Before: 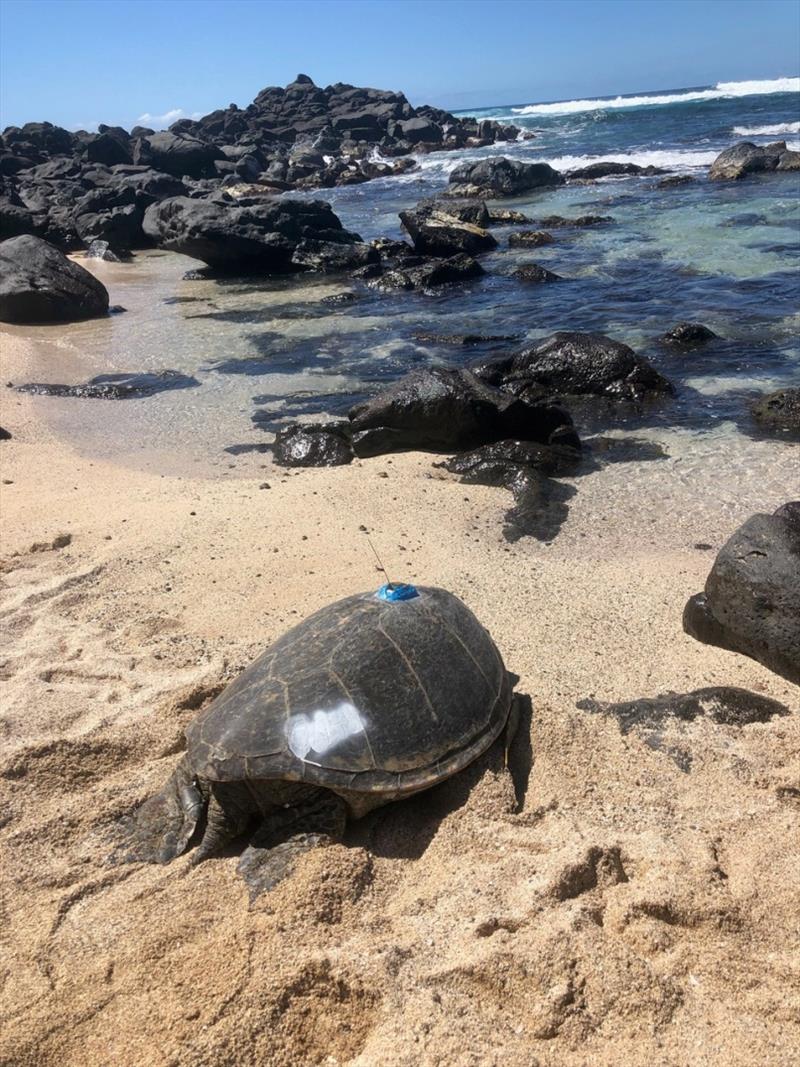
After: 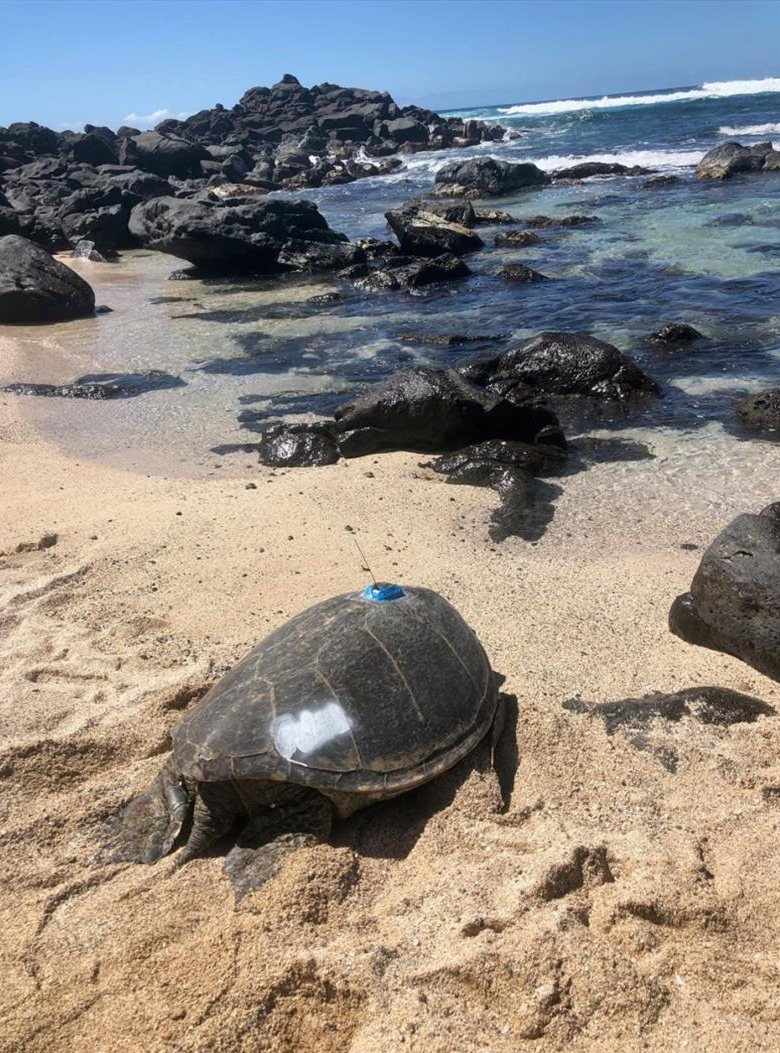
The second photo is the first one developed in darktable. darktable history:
crop and rotate: left 1.774%, right 0.633%, bottom 1.28%
color balance rgb: global vibrance 0.5%
shadows and highlights: shadows 37.27, highlights -28.18, soften with gaussian
